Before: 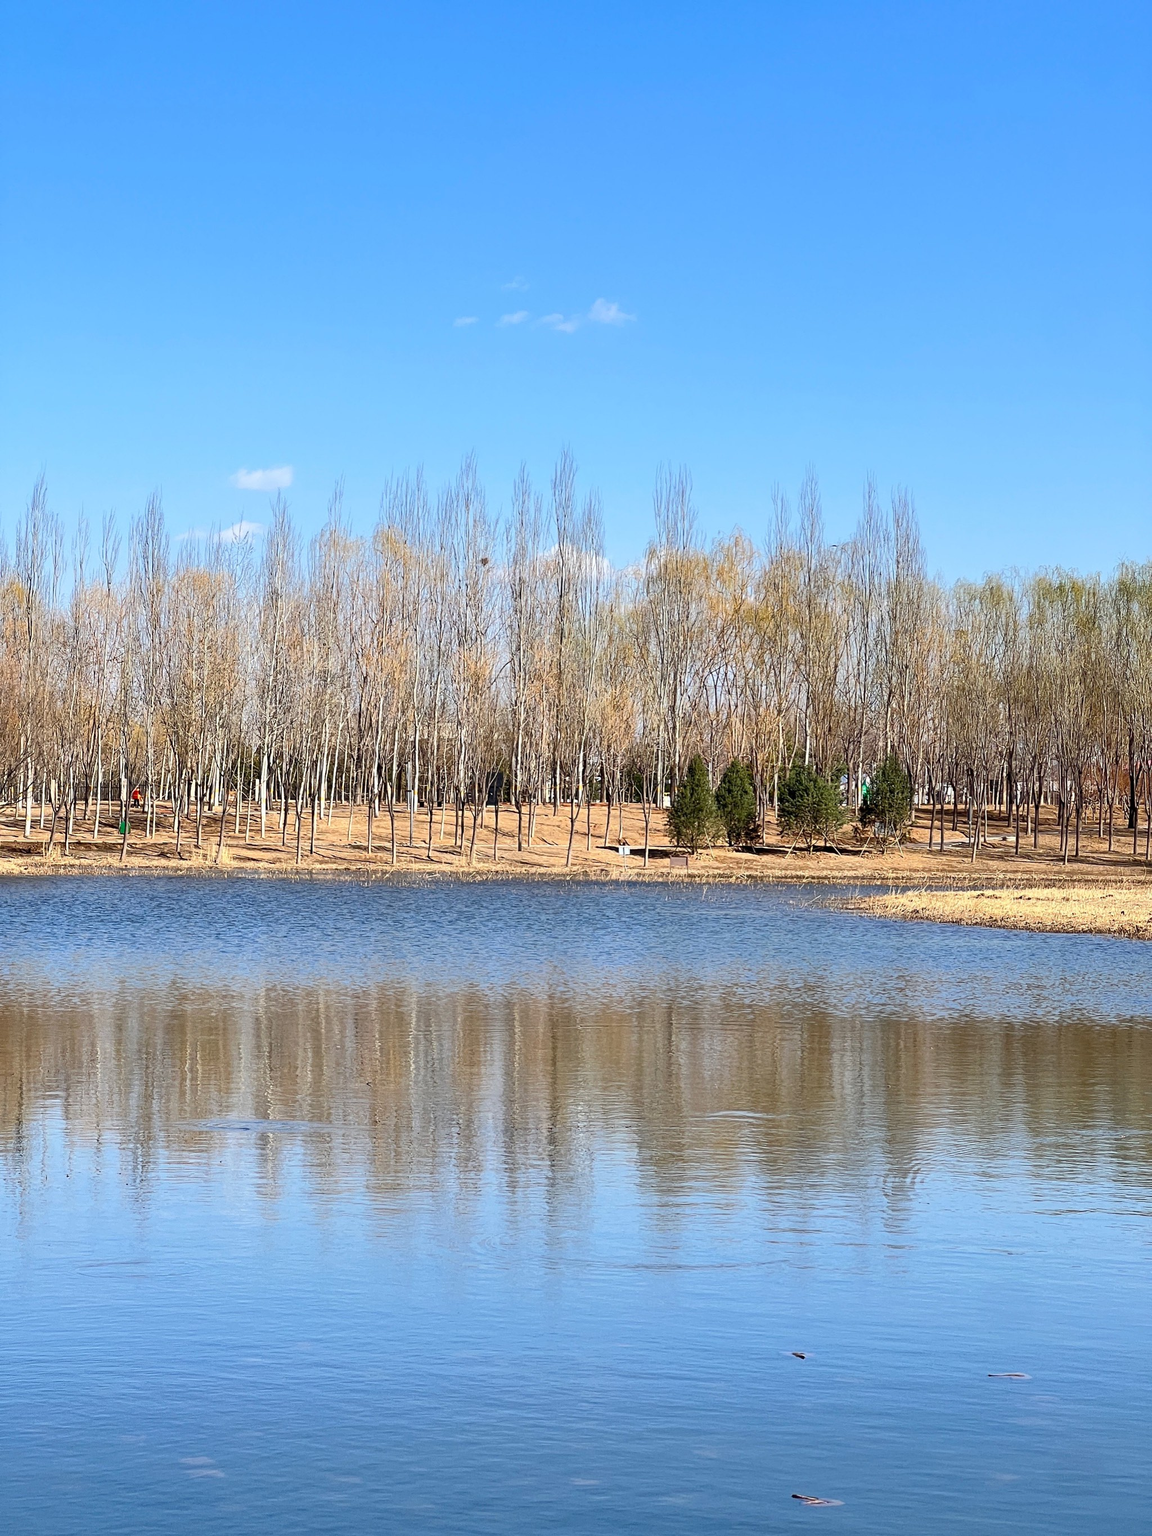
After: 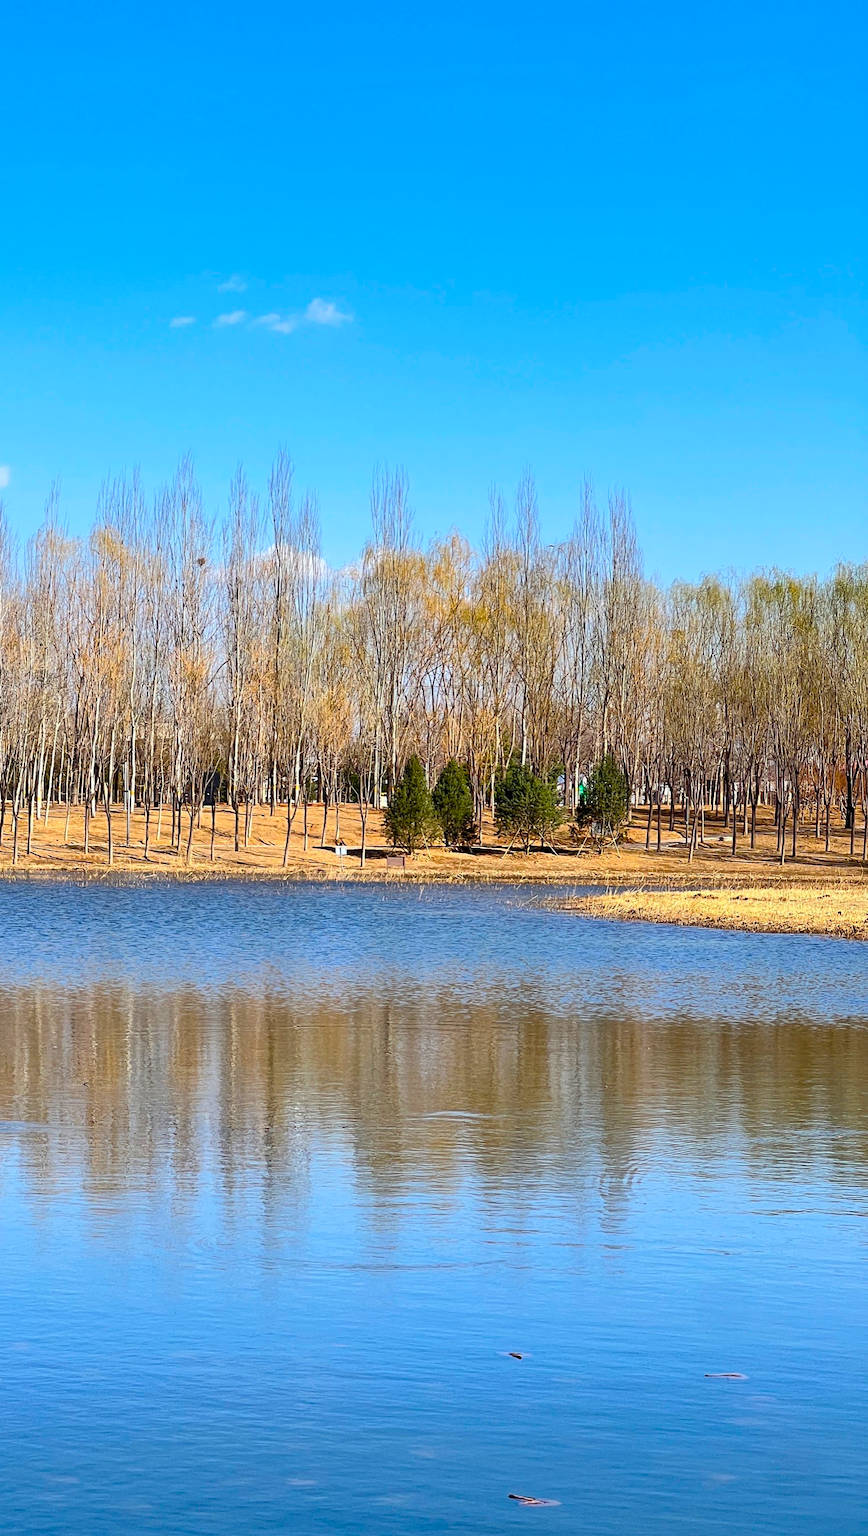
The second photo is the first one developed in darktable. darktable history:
sharpen: radius 2.914, amount 0.873, threshold 47.063
color balance rgb: linear chroma grading › global chroma 0.791%, perceptual saturation grading › global saturation 25.803%, global vibrance 25.429%
crop and rotate: left 24.631%
